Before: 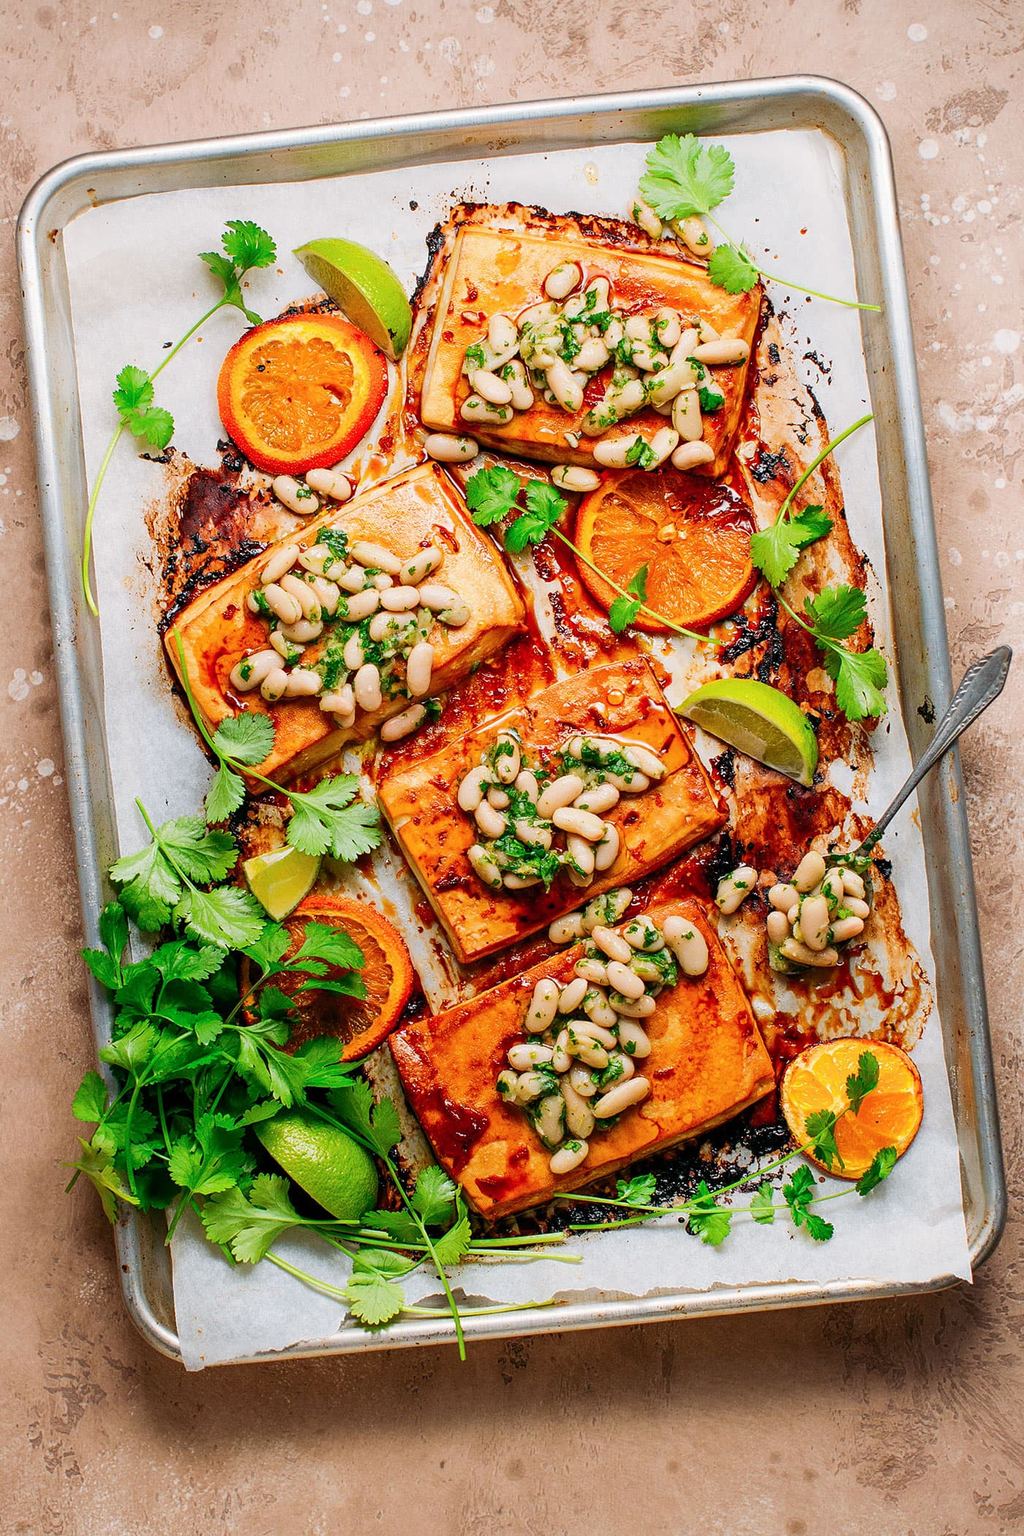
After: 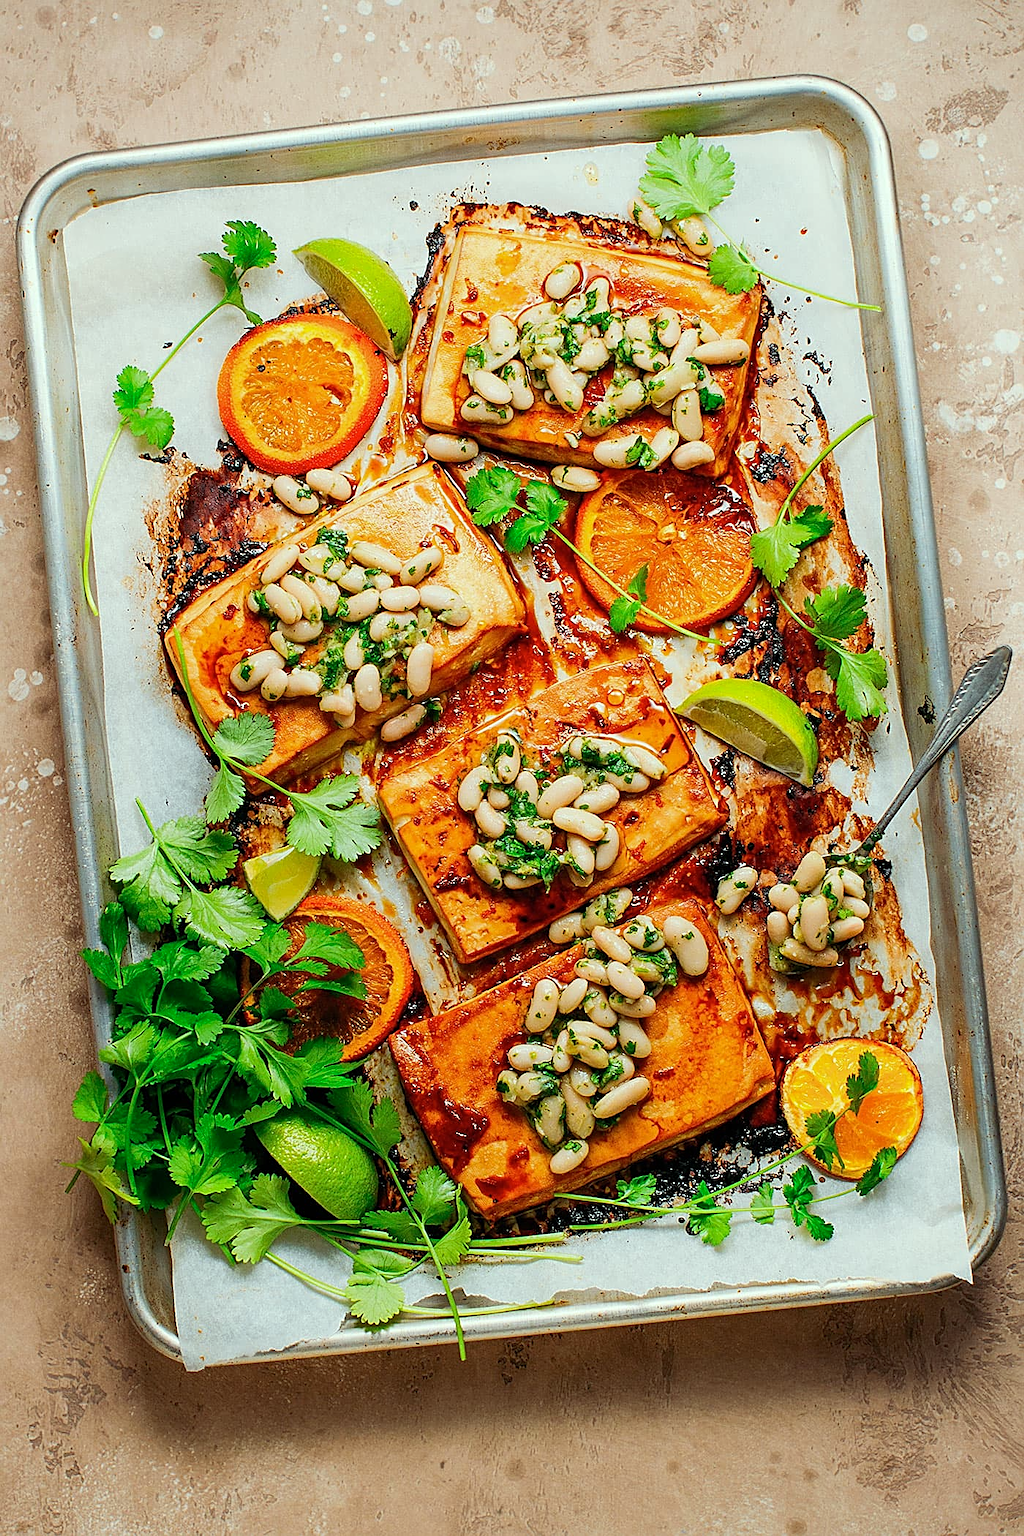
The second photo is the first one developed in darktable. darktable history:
sharpen: on, module defaults
color correction: highlights a* -8.32, highlights b* 3.16
